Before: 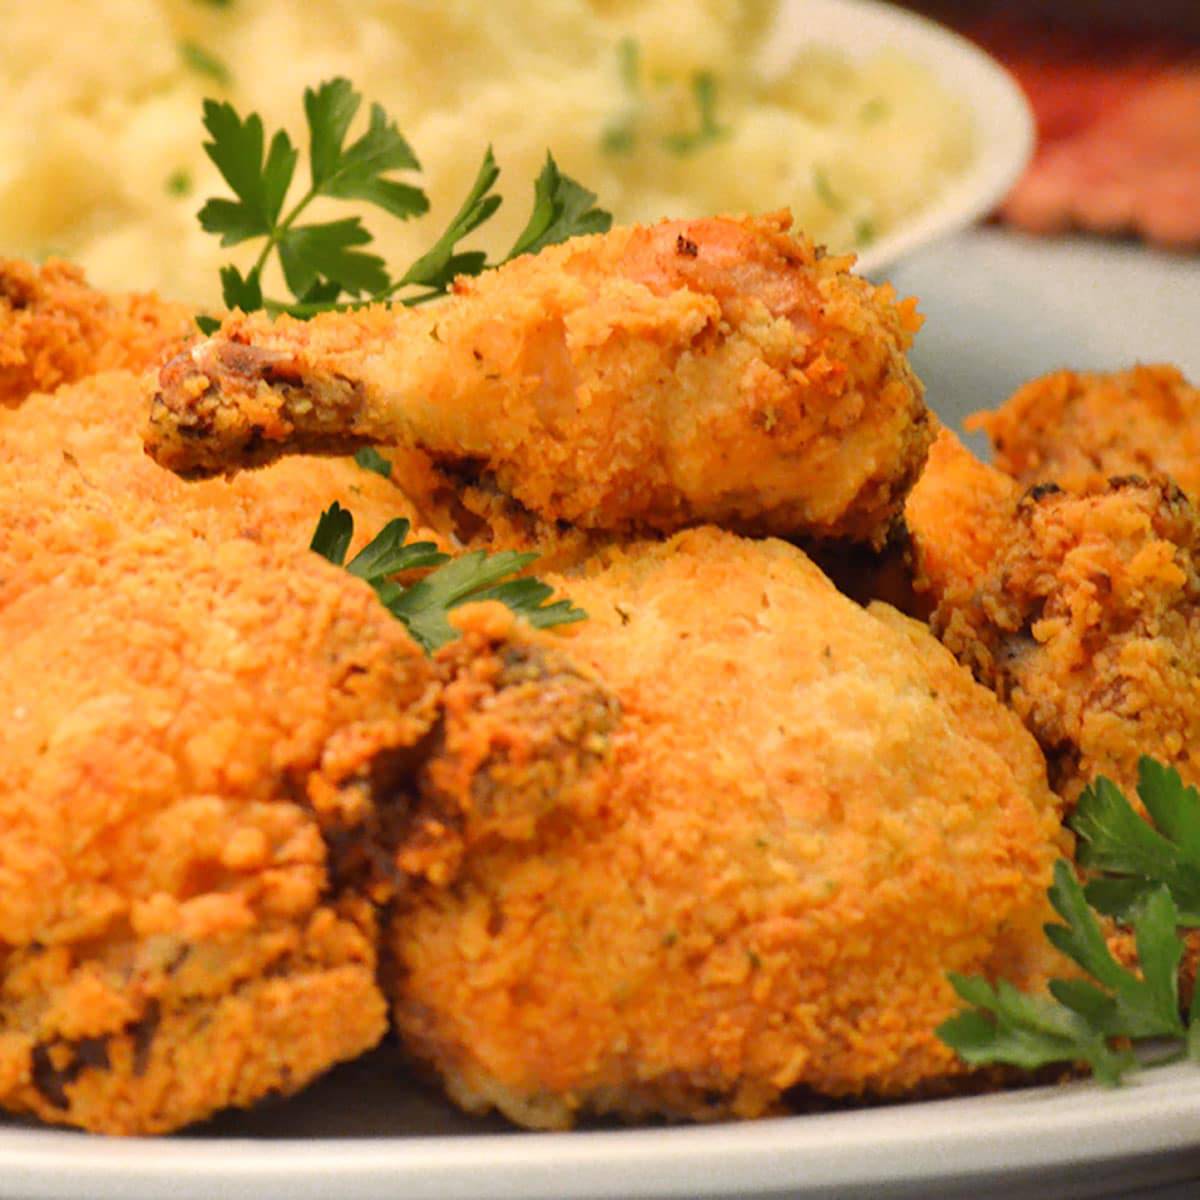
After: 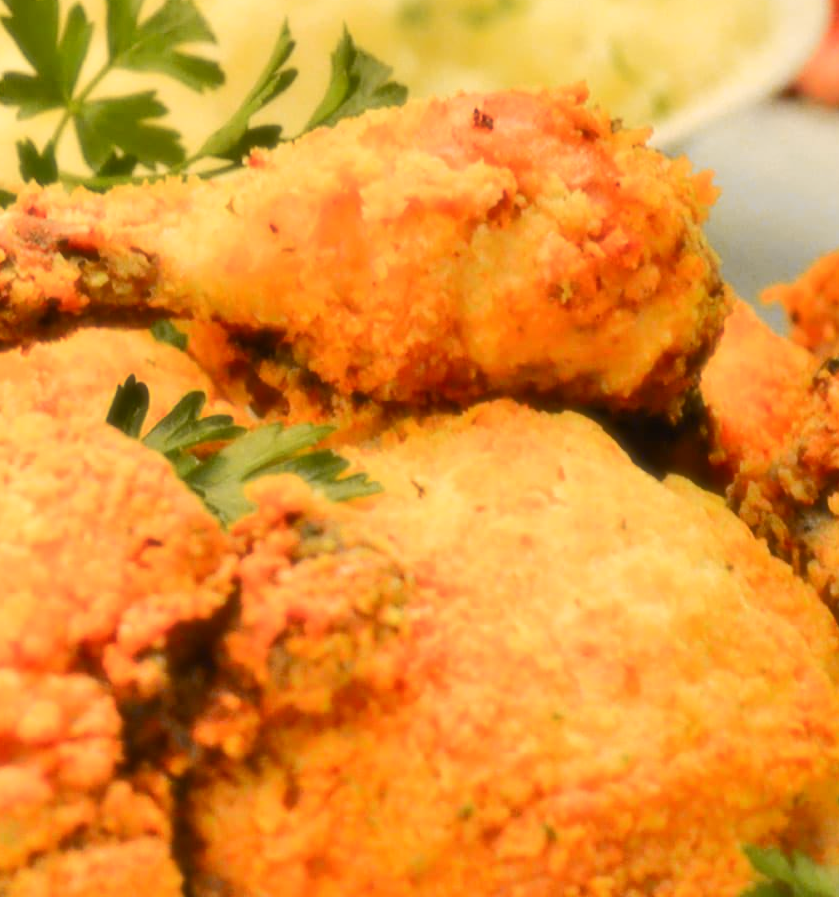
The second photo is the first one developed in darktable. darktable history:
soften: size 19.52%, mix 20.32%
crop and rotate: left 17.046%, top 10.659%, right 12.989%, bottom 14.553%
tone curve: curves: ch0 [(0, 0) (0.239, 0.248) (0.508, 0.606) (0.828, 0.878) (1, 1)]; ch1 [(0, 0) (0.401, 0.42) (0.45, 0.464) (0.492, 0.498) (0.511, 0.507) (0.561, 0.549) (0.688, 0.726) (1, 1)]; ch2 [(0, 0) (0.411, 0.433) (0.5, 0.504) (0.545, 0.574) (1, 1)], color space Lab, independent channels, preserve colors none
